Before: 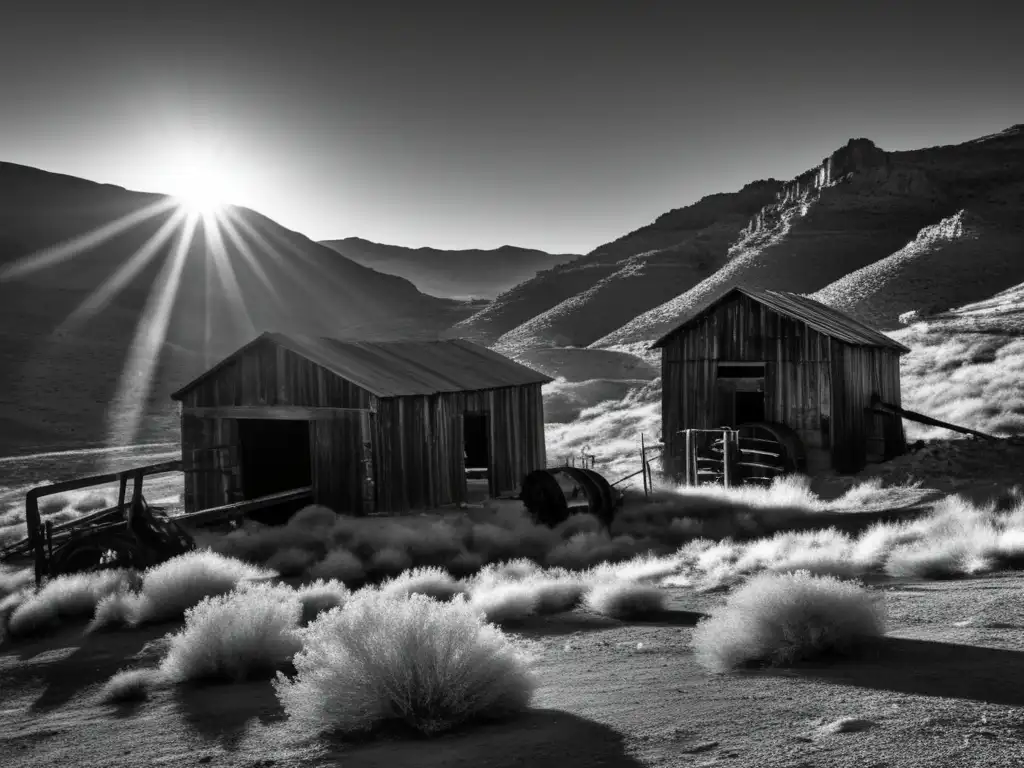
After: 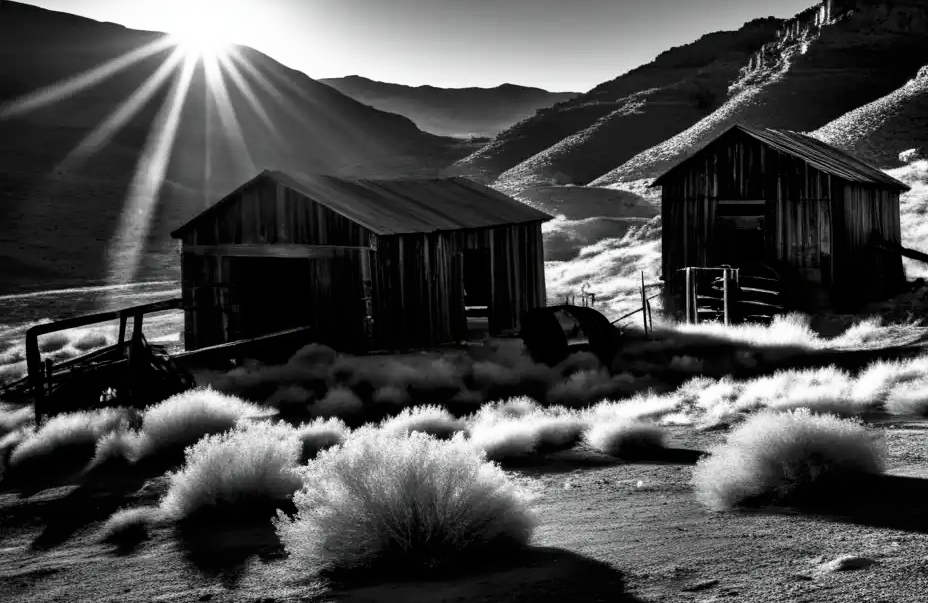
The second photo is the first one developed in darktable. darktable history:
crop: top 21.111%, right 9.316%, bottom 0.341%
tone curve: curves: ch0 [(0, 0) (0.003, 0) (0.011, 0.001) (0.025, 0.002) (0.044, 0.004) (0.069, 0.006) (0.1, 0.009) (0.136, 0.03) (0.177, 0.076) (0.224, 0.13) (0.277, 0.202) (0.335, 0.28) (0.399, 0.367) (0.468, 0.46) (0.543, 0.562) (0.623, 0.67) (0.709, 0.787) (0.801, 0.889) (0.898, 0.972) (1, 1)], color space Lab, independent channels, preserve colors none
